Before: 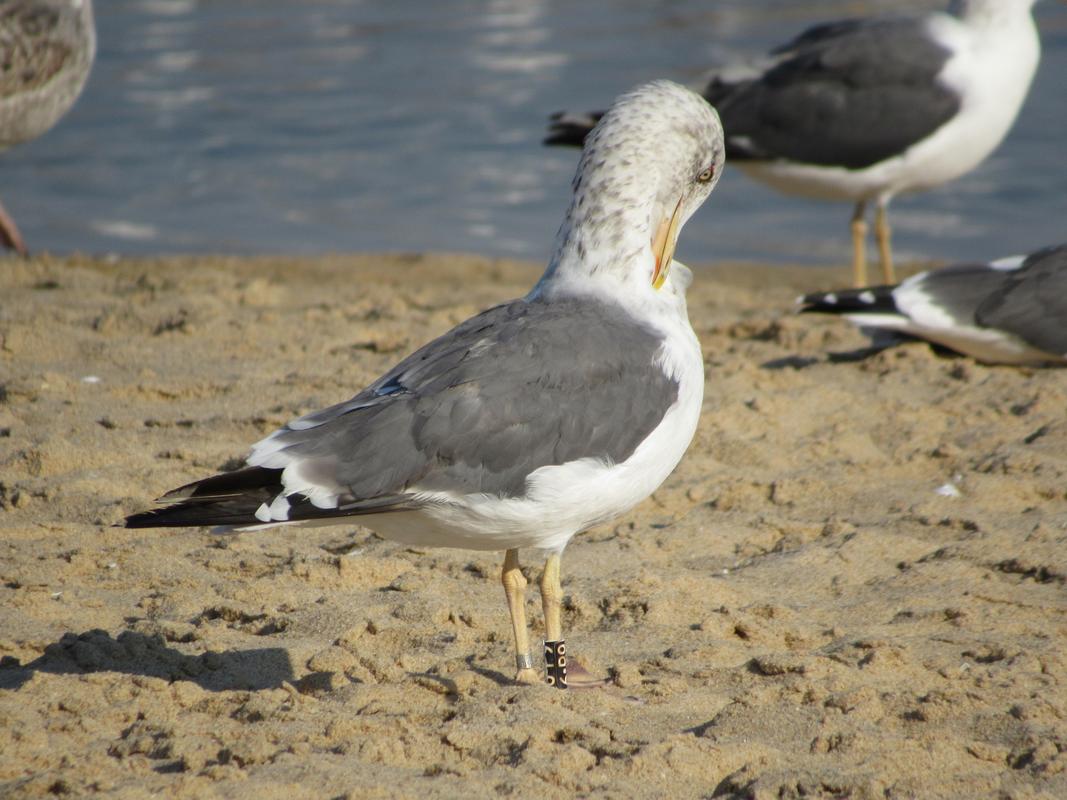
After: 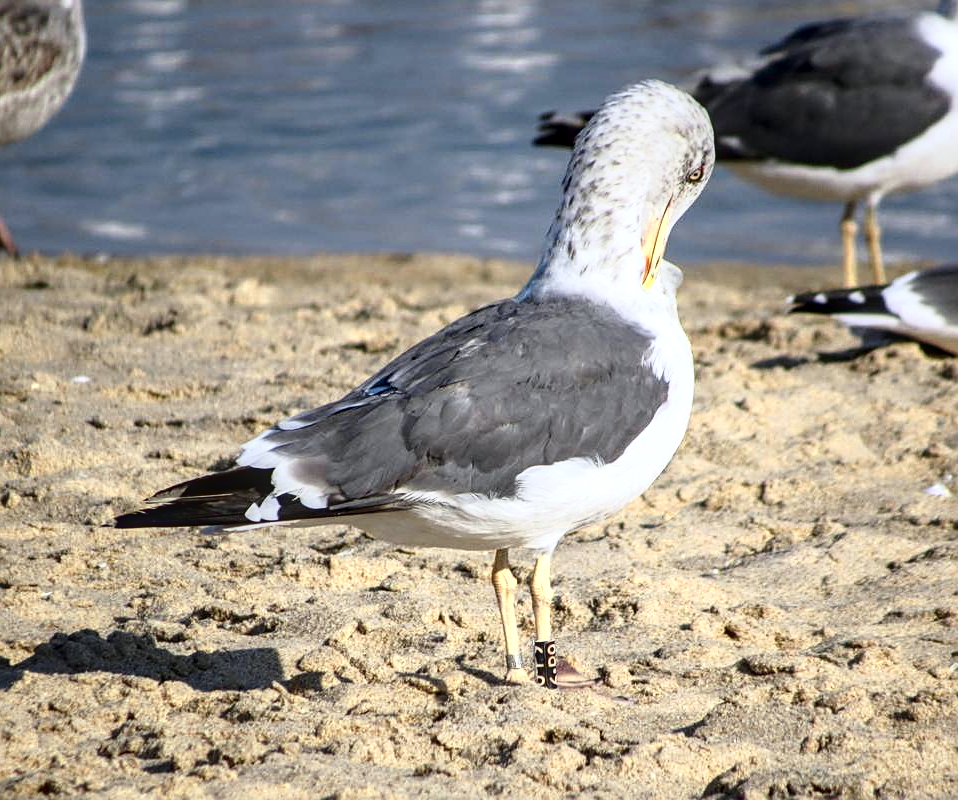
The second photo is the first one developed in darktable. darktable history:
color zones: curves: ch0 [(0.004, 0.305) (0.261, 0.623) (0.389, 0.399) (0.708, 0.571) (0.947, 0.34)]; ch1 [(0.025, 0.645) (0.229, 0.584) (0.326, 0.551) (0.484, 0.262) (0.757, 0.643)]
crop and rotate: left 0.977%, right 9.2%
sharpen: on, module defaults
local contrast: on, module defaults
tone curve: curves: ch0 [(0.016, 0.011) (0.084, 0.026) (0.469, 0.508) (0.721, 0.862) (1, 1)], color space Lab, independent channels, preserve colors none
color calibration: illuminant as shot in camera, x 0.358, y 0.373, temperature 4628.91 K
